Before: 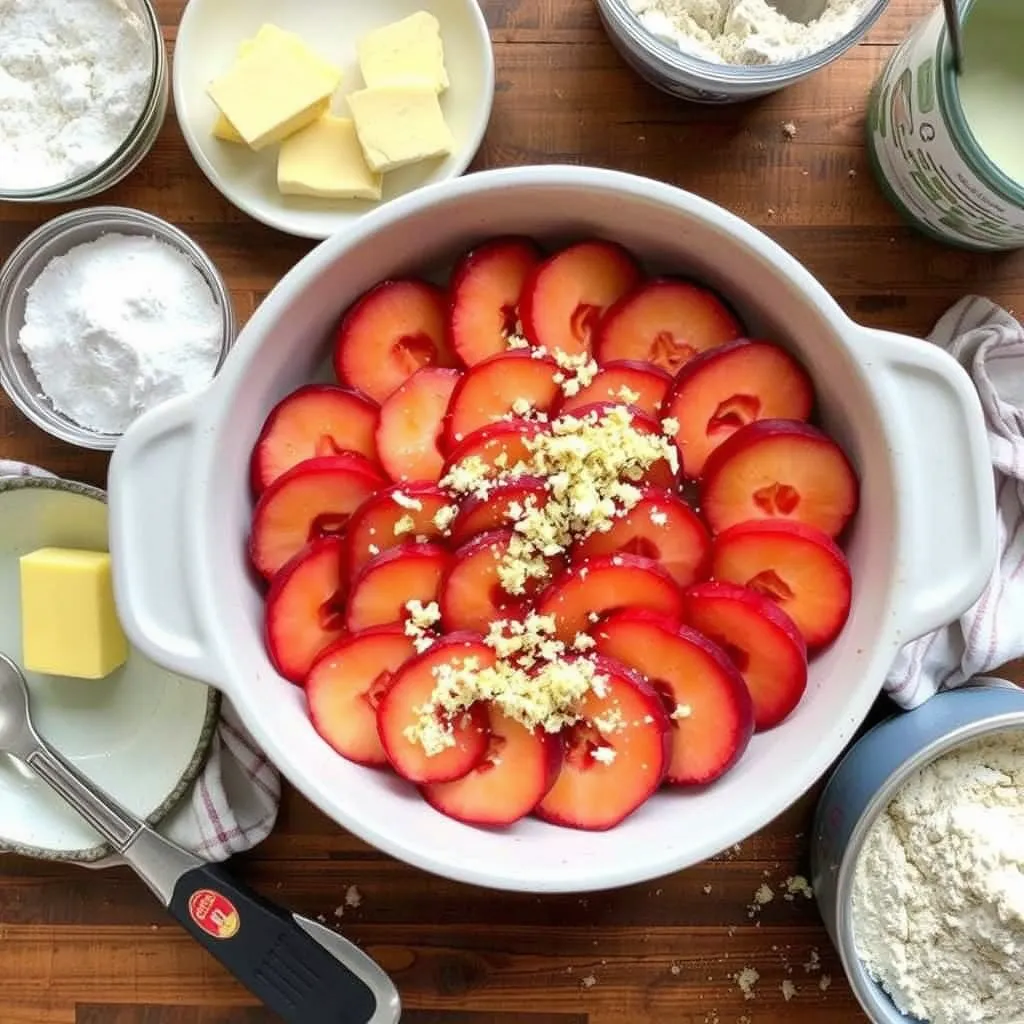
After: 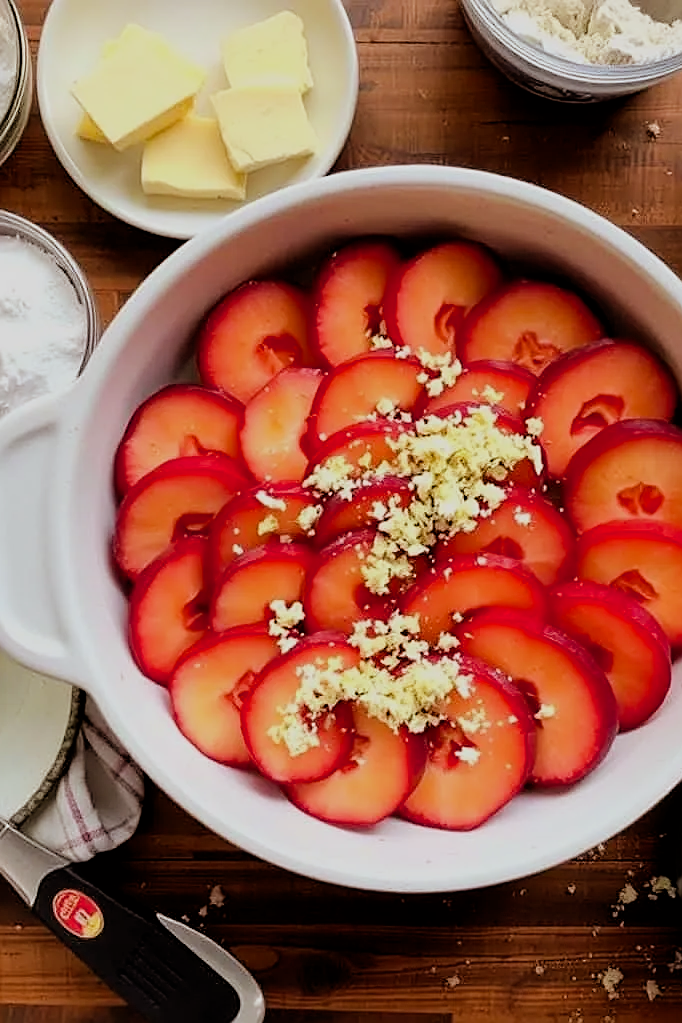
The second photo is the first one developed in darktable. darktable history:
filmic rgb: black relative exposure -4.88 EV, hardness 2.82
sharpen: on, module defaults
rgb levels: mode RGB, independent channels, levels [[0, 0.5, 1], [0, 0.521, 1], [0, 0.536, 1]]
crop and rotate: left 13.342%, right 19.991%
